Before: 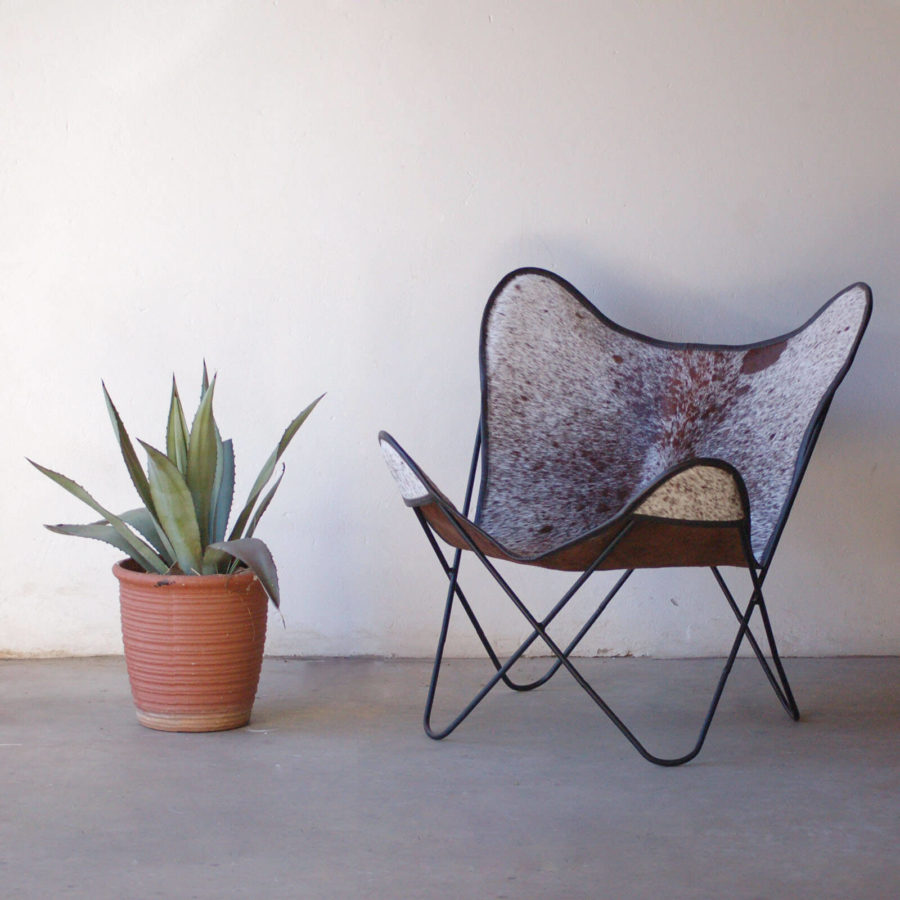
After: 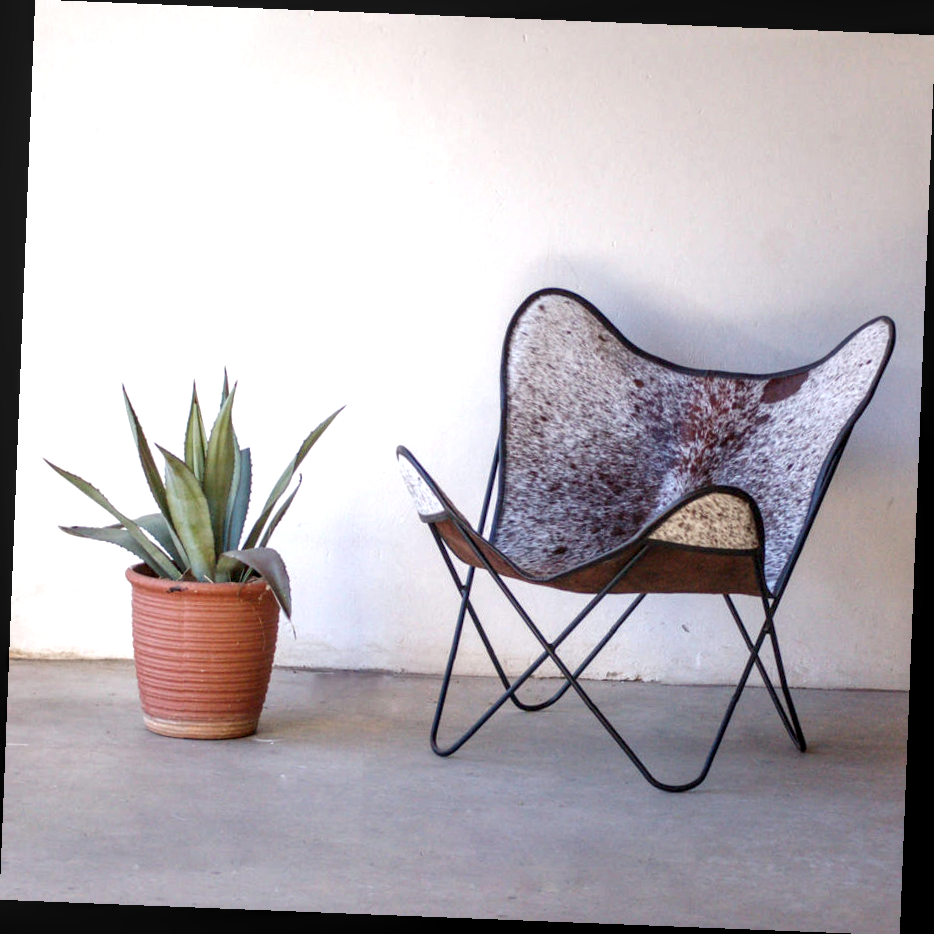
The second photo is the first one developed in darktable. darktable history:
exposure: exposure 0.559 EV, compensate highlight preservation false
rotate and perspective: rotation 2.27°, automatic cropping off
local contrast: detail 150%
